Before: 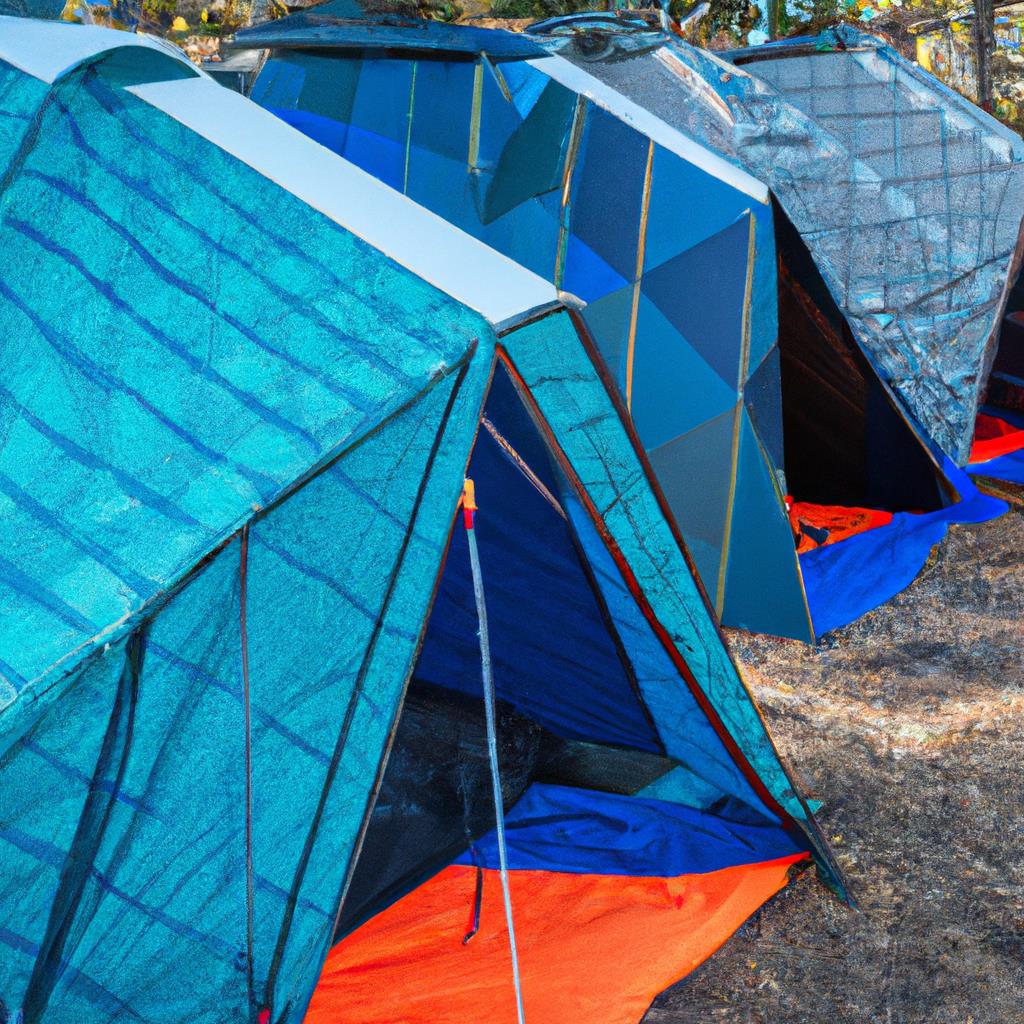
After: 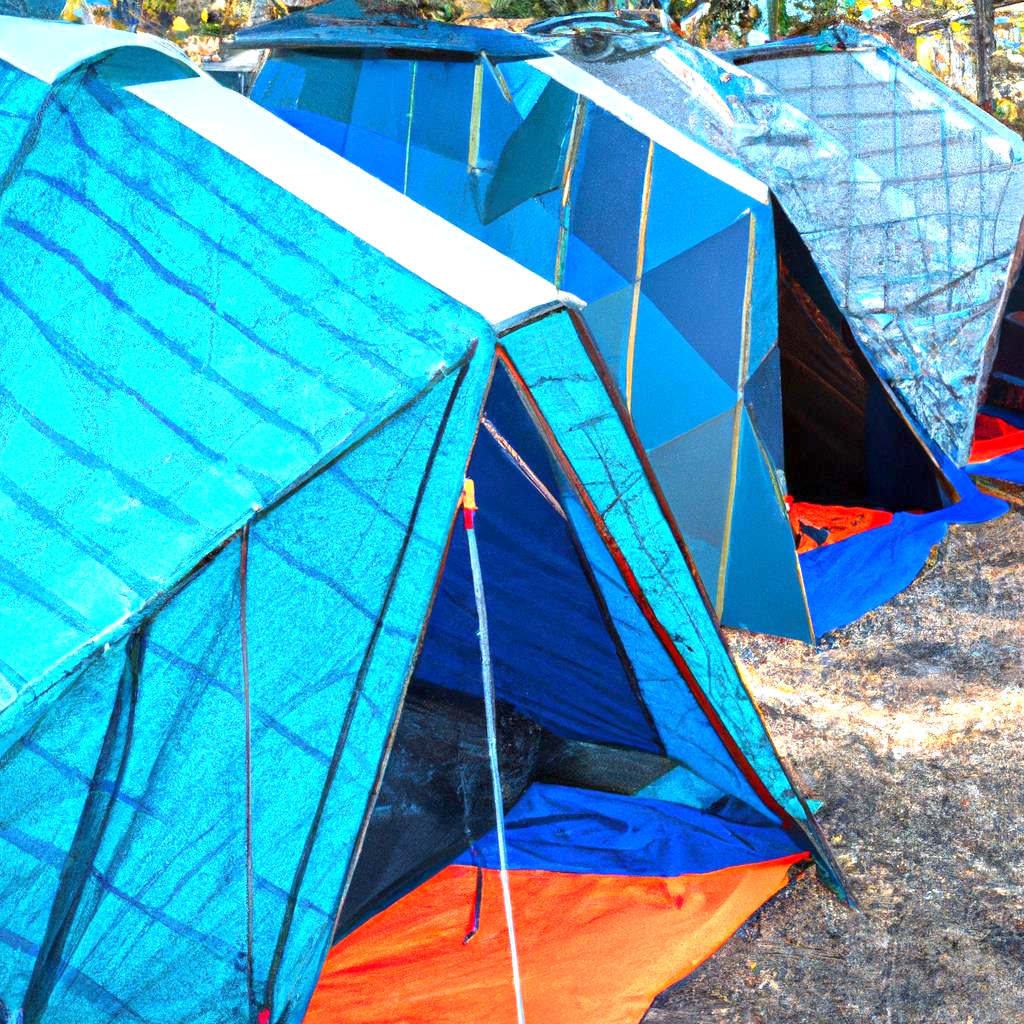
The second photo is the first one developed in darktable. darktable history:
exposure: black level correction 0.001, exposure 1.12 EV, compensate highlight preservation false
